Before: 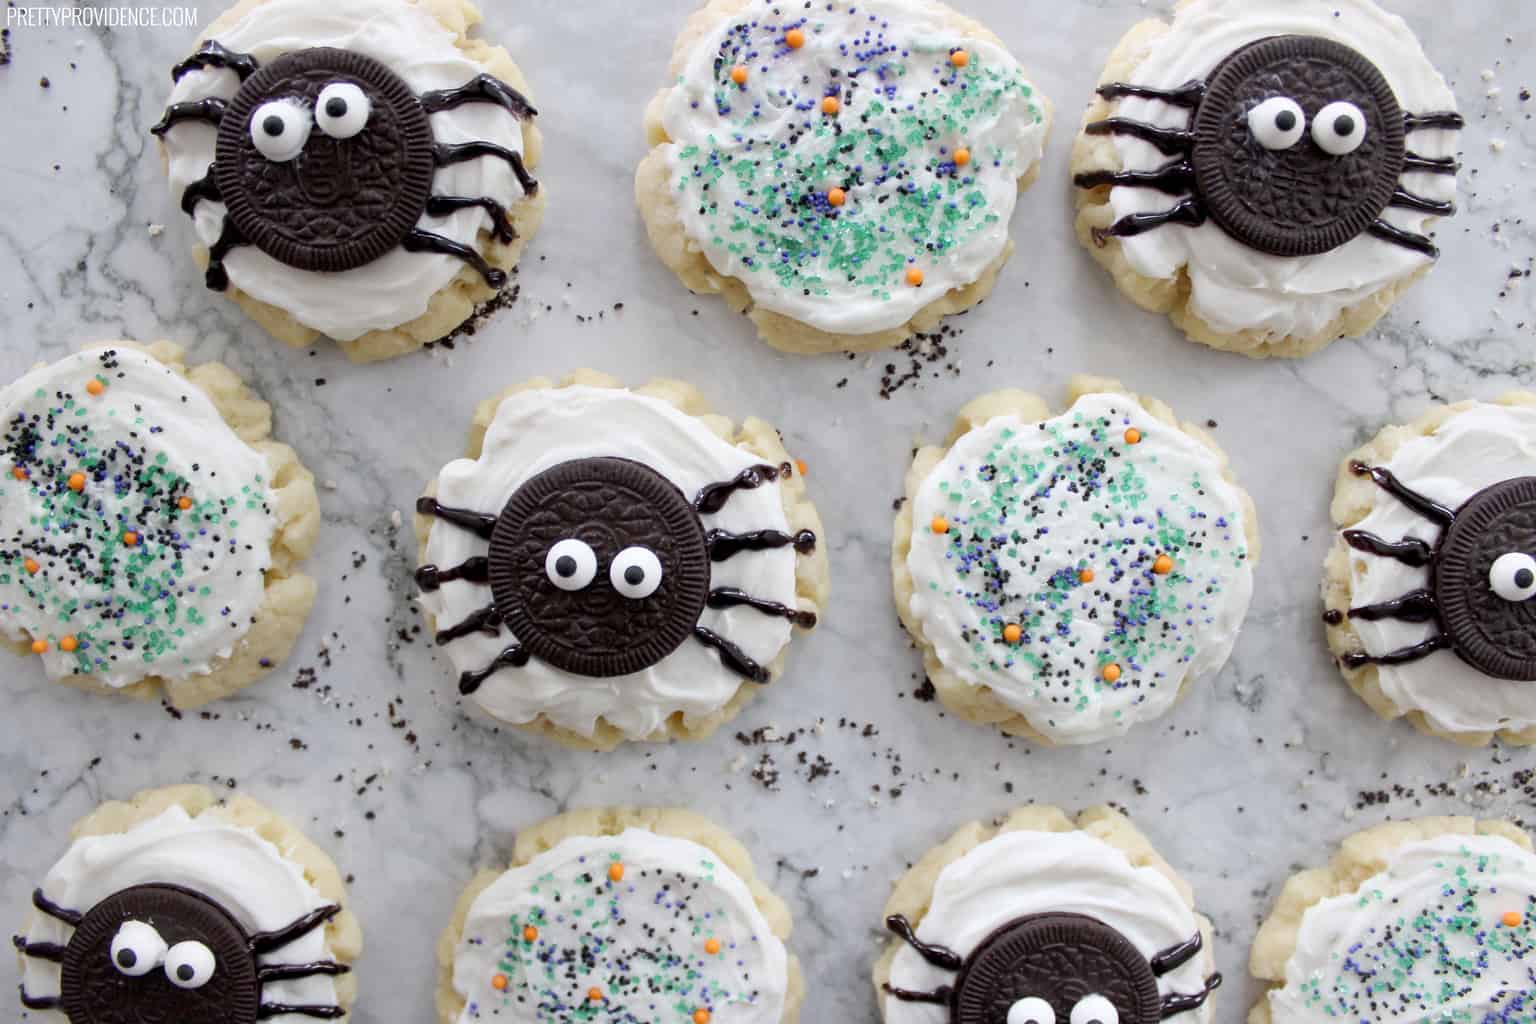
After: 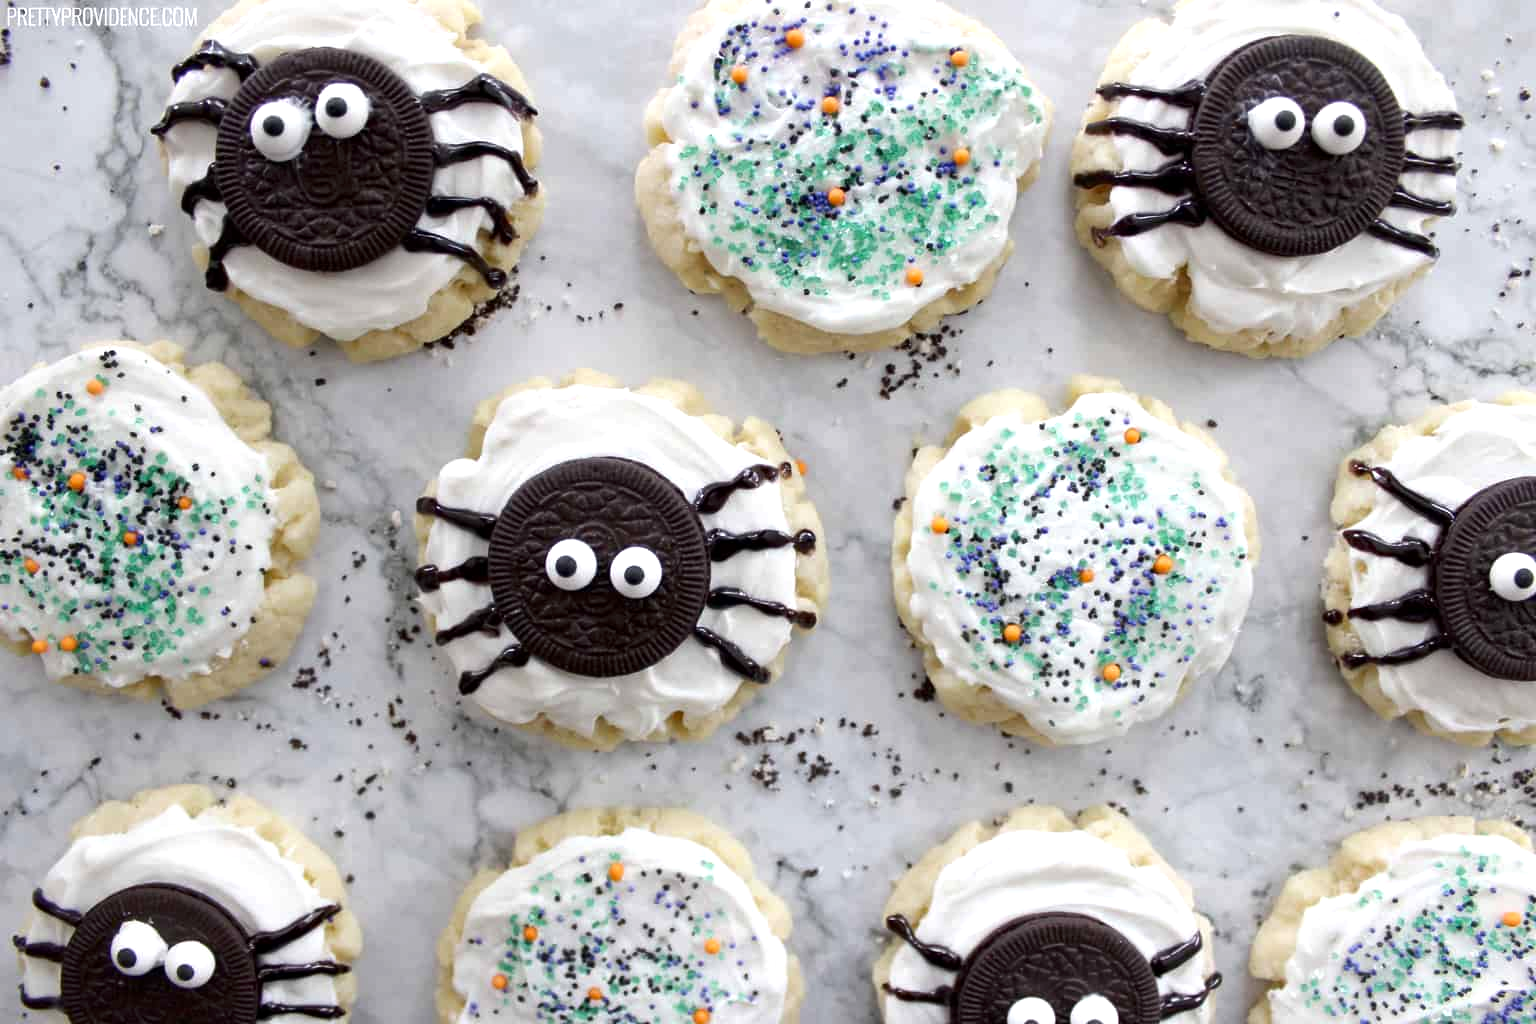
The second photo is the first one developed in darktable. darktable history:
contrast brightness saturation: brightness -0.09
exposure: exposure 0.367 EV, compensate highlight preservation false
